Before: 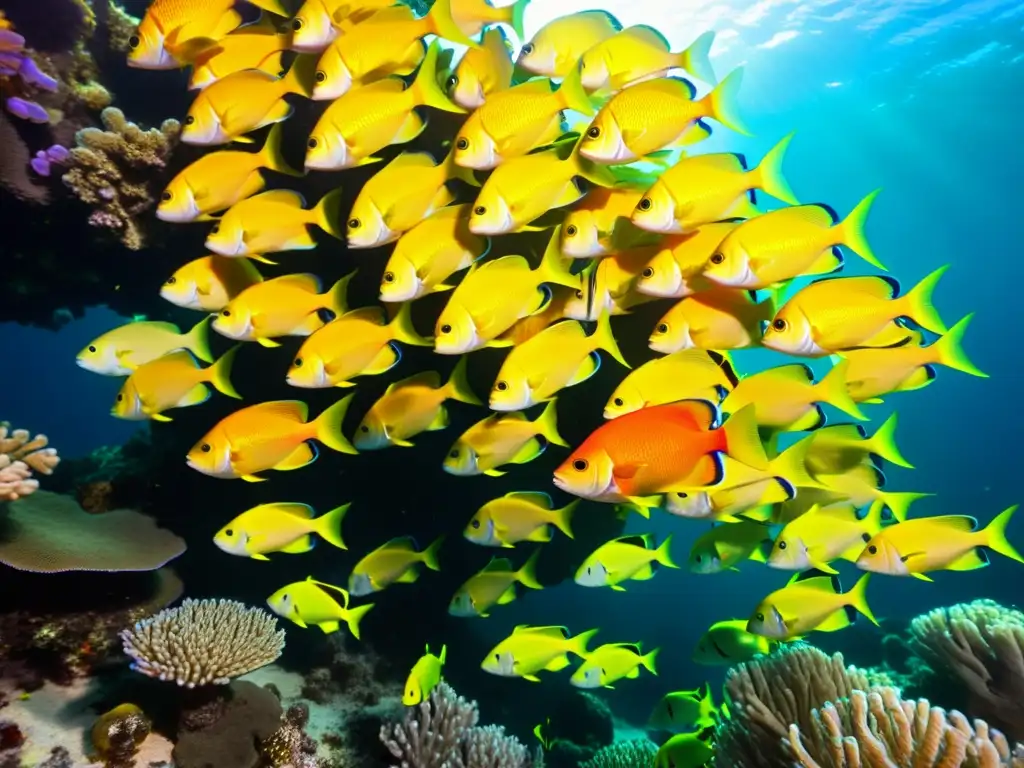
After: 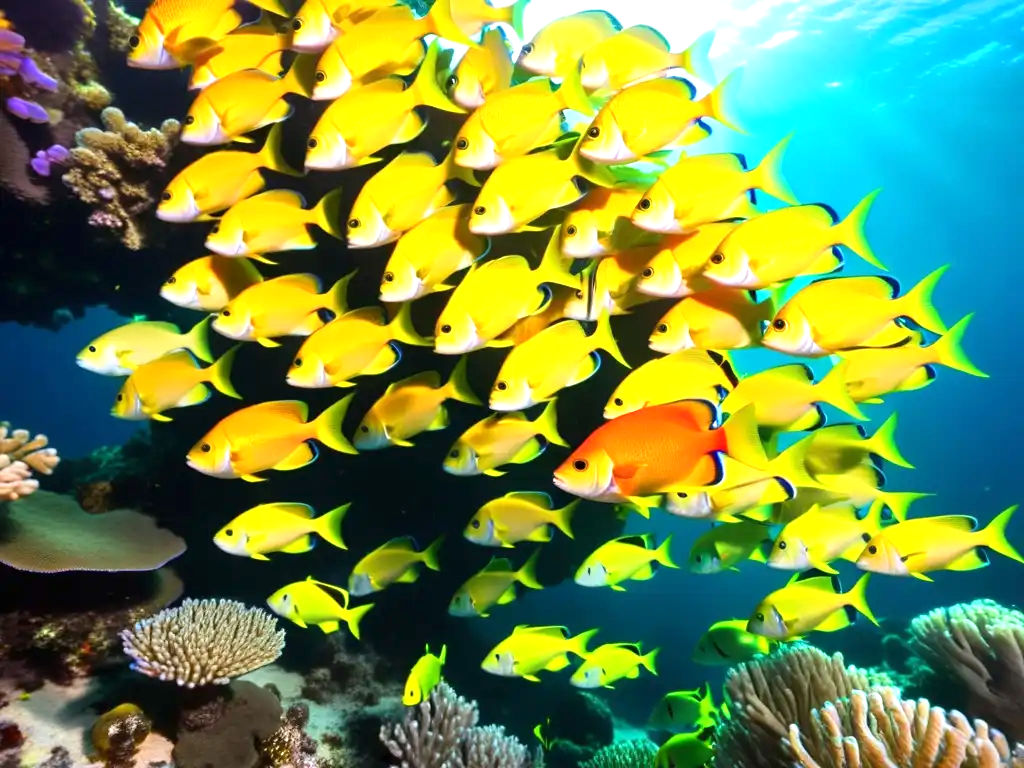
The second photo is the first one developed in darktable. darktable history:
white balance: red 1.009, blue 1.027
exposure: exposure 0.566 EV, compensate highlight preservation false
